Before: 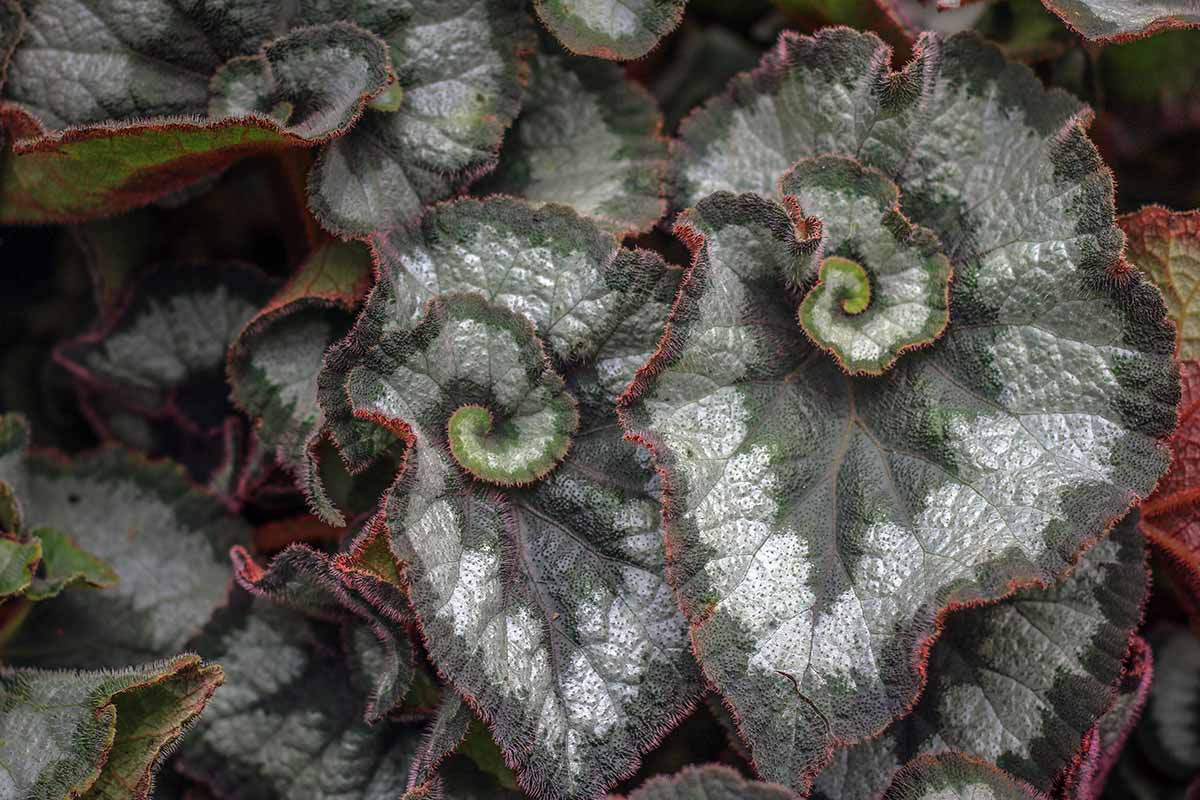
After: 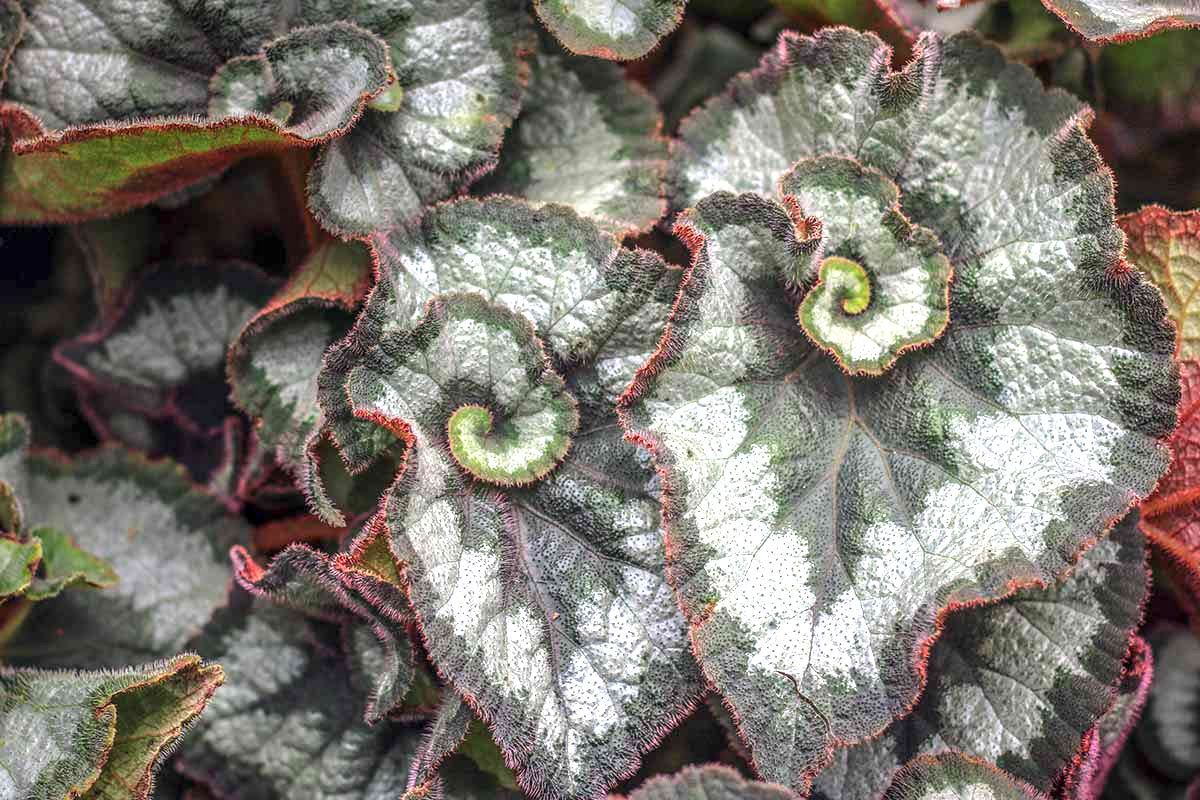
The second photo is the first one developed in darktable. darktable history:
exposure: exposure 1.206 EV, compensate highlight preservation false
local contrast: detail 117%
